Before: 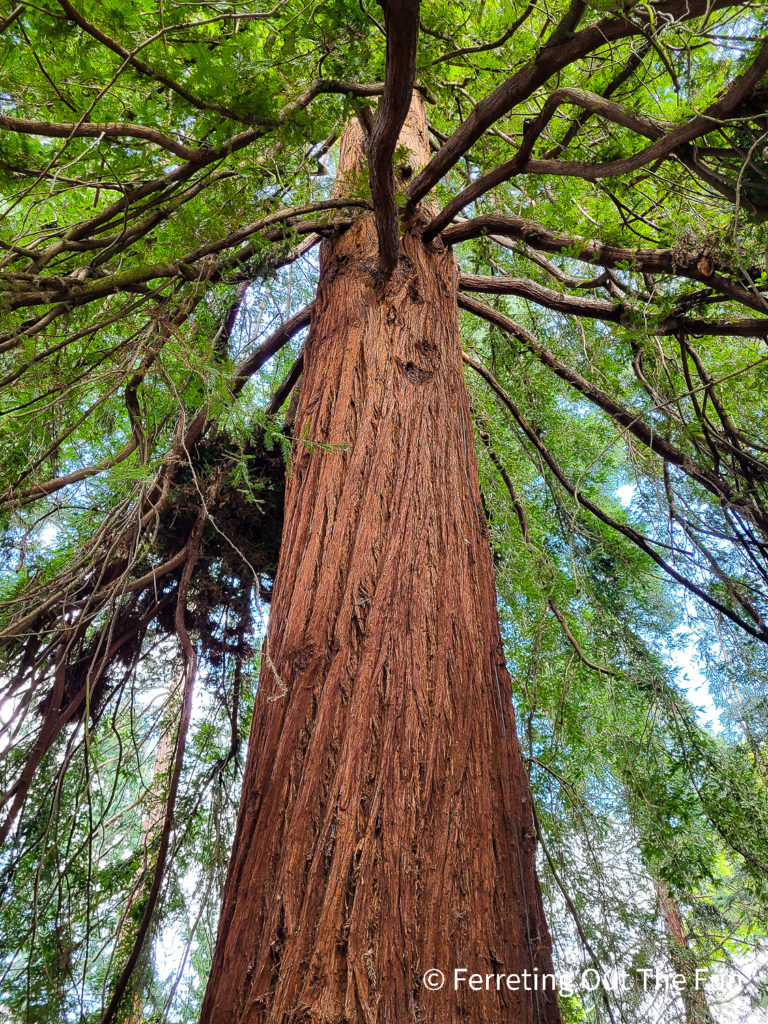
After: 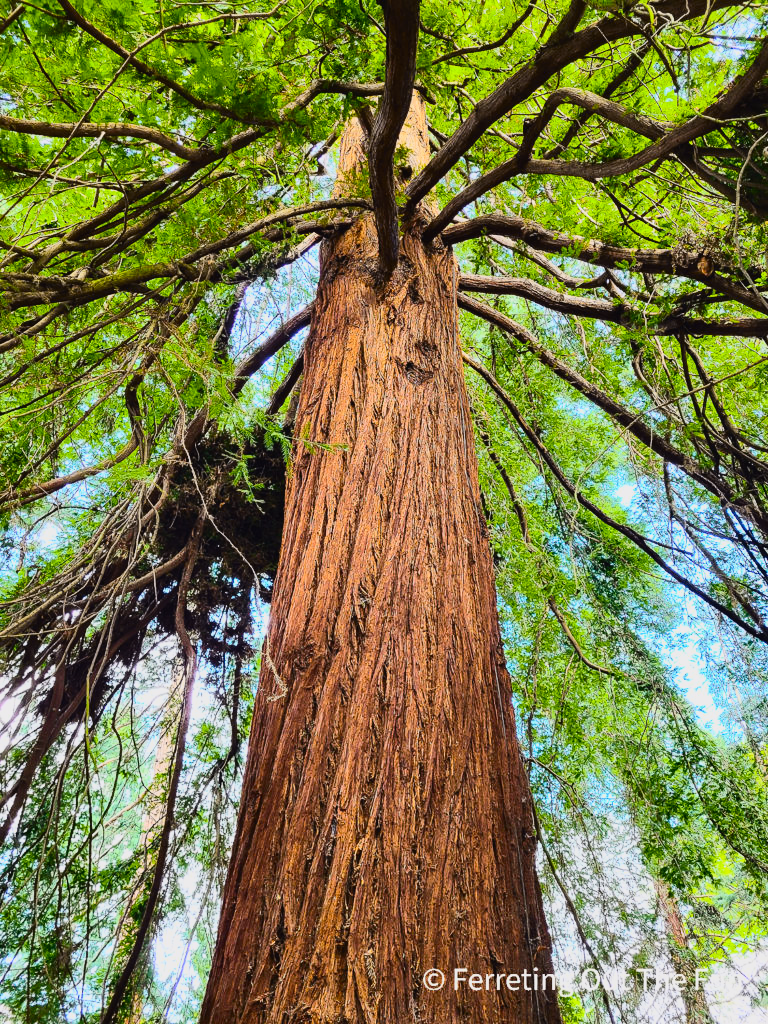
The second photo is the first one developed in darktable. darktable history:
tone curve: curves: ch0 [(0, 0.021) (0.104, 0.093) (0.236, 0.234) (0.456, 0.566) (0.647, 0.78) (0.864, 0.9) (1, 0.932)]; ch1 [(0, 0) (0.353, 0.344) (0.43, 0.401) (0.479, 0.476) (0.502, 0.504) (0.544, 0.534) (0.566, 0.566) (0.612, 0.621) (0.657, 0.679) (1, 1)]; ch2 [(0, 0) (0.34, 0.314) (0.434, 0.43) (0.5, 0.498) (0.528, 0.536) (0.56, 0.576) (0.595, 0.638) (0.644, 0.729) (1, 1)], color space Lab, independent channels, preserve colors none
